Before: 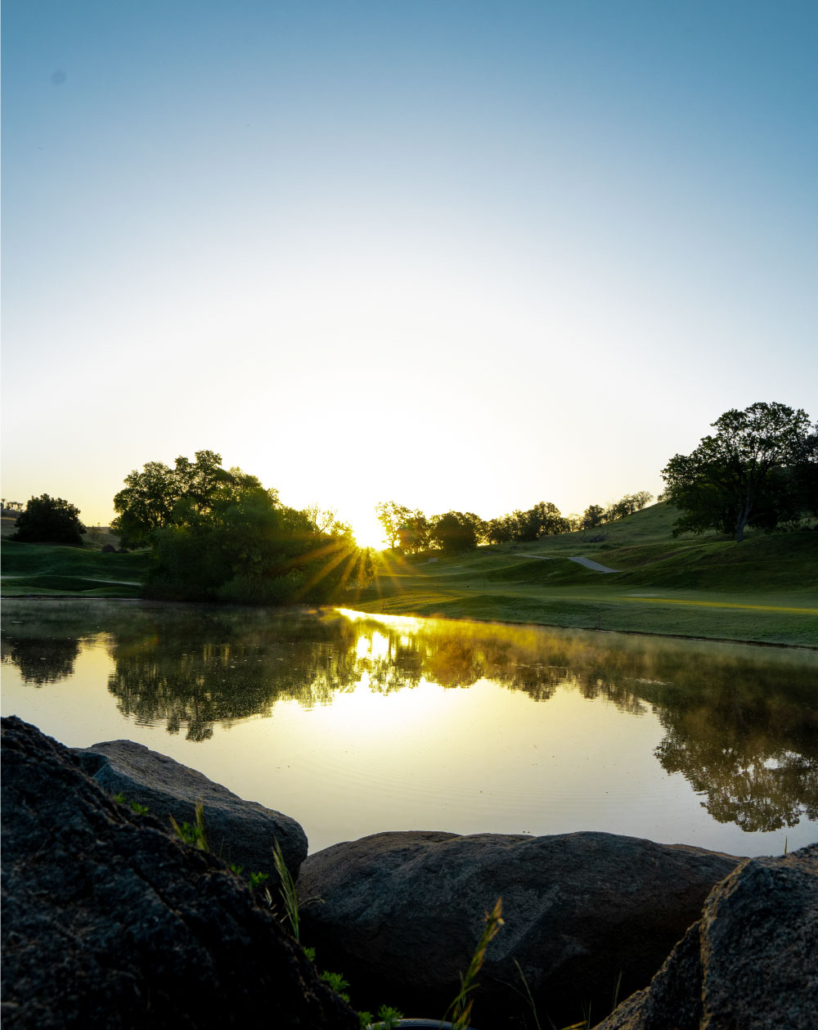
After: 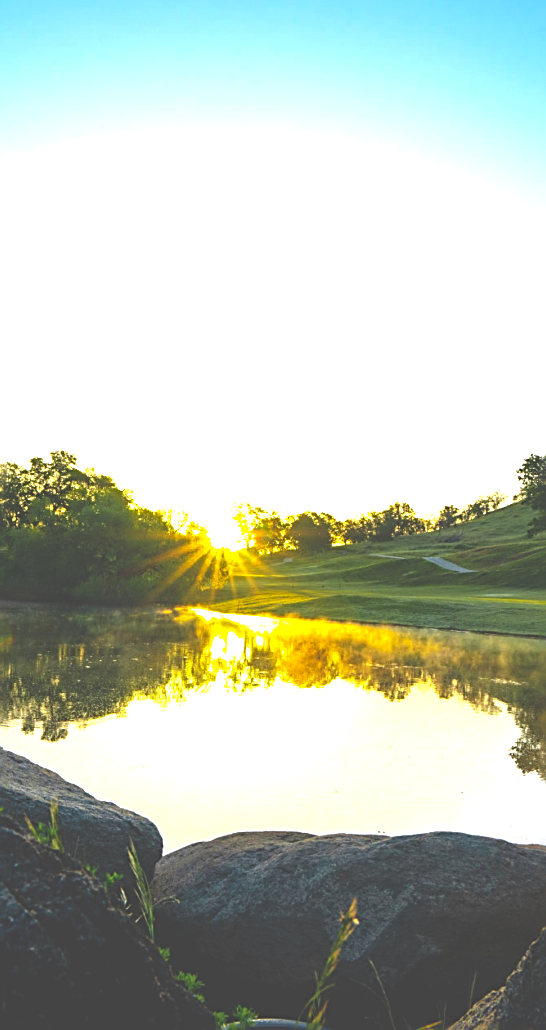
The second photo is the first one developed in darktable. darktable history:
crop and rotate: left 17.732%, right 15.423%
color balance rgb: perceptual saturation grading › global saturation 20%, global vibrance 20%
exposure: black level correction -0.023, exposure 1.397 EV, compensate highlight preservation false
sharpen: radius 2.531, amount 0.628
